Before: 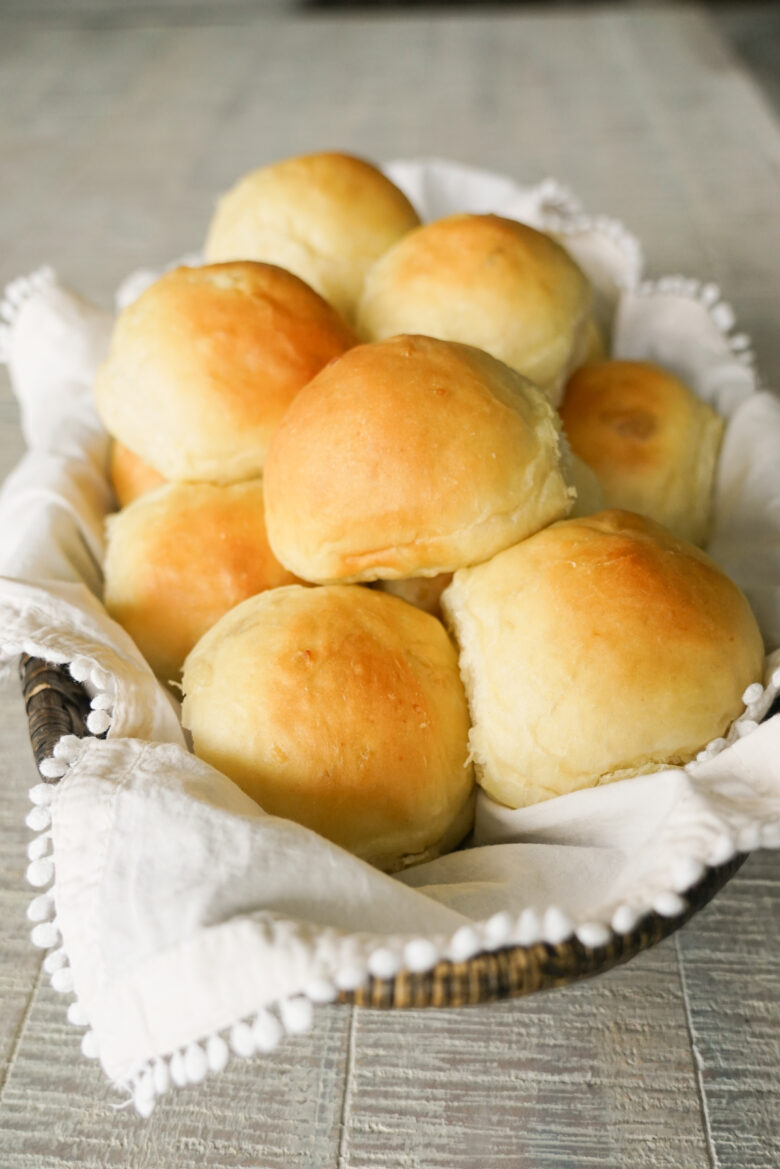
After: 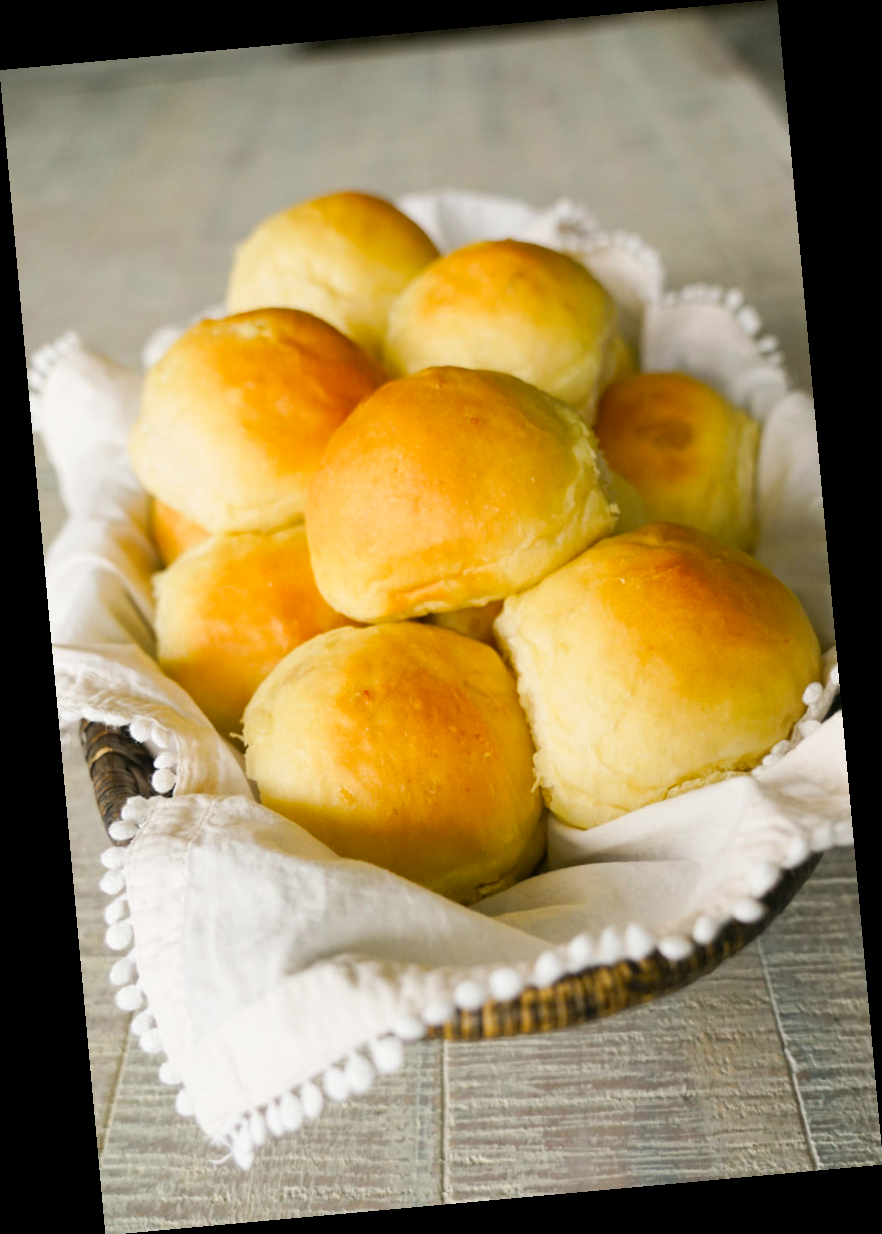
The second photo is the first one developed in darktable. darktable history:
rotate and perspective: rotation -5.2°, automatic cropping off
color balance rgb: perceptual saturation grading › global saturation 20%, global vibrance 20%
